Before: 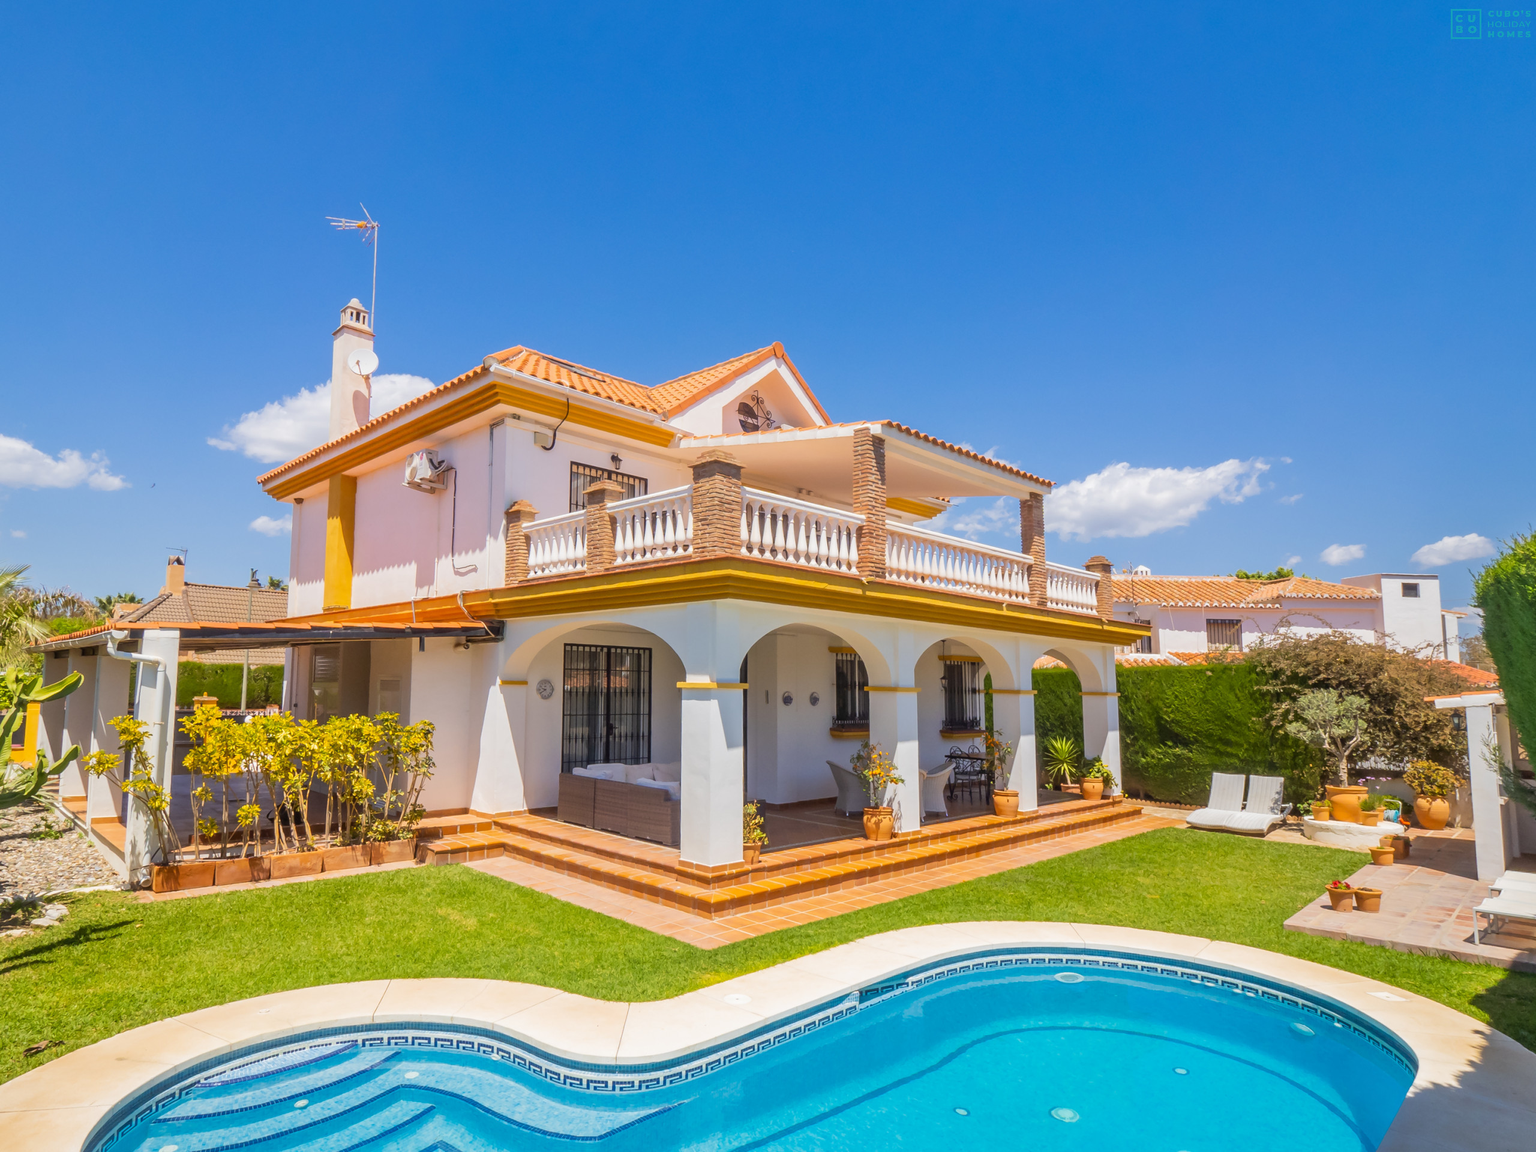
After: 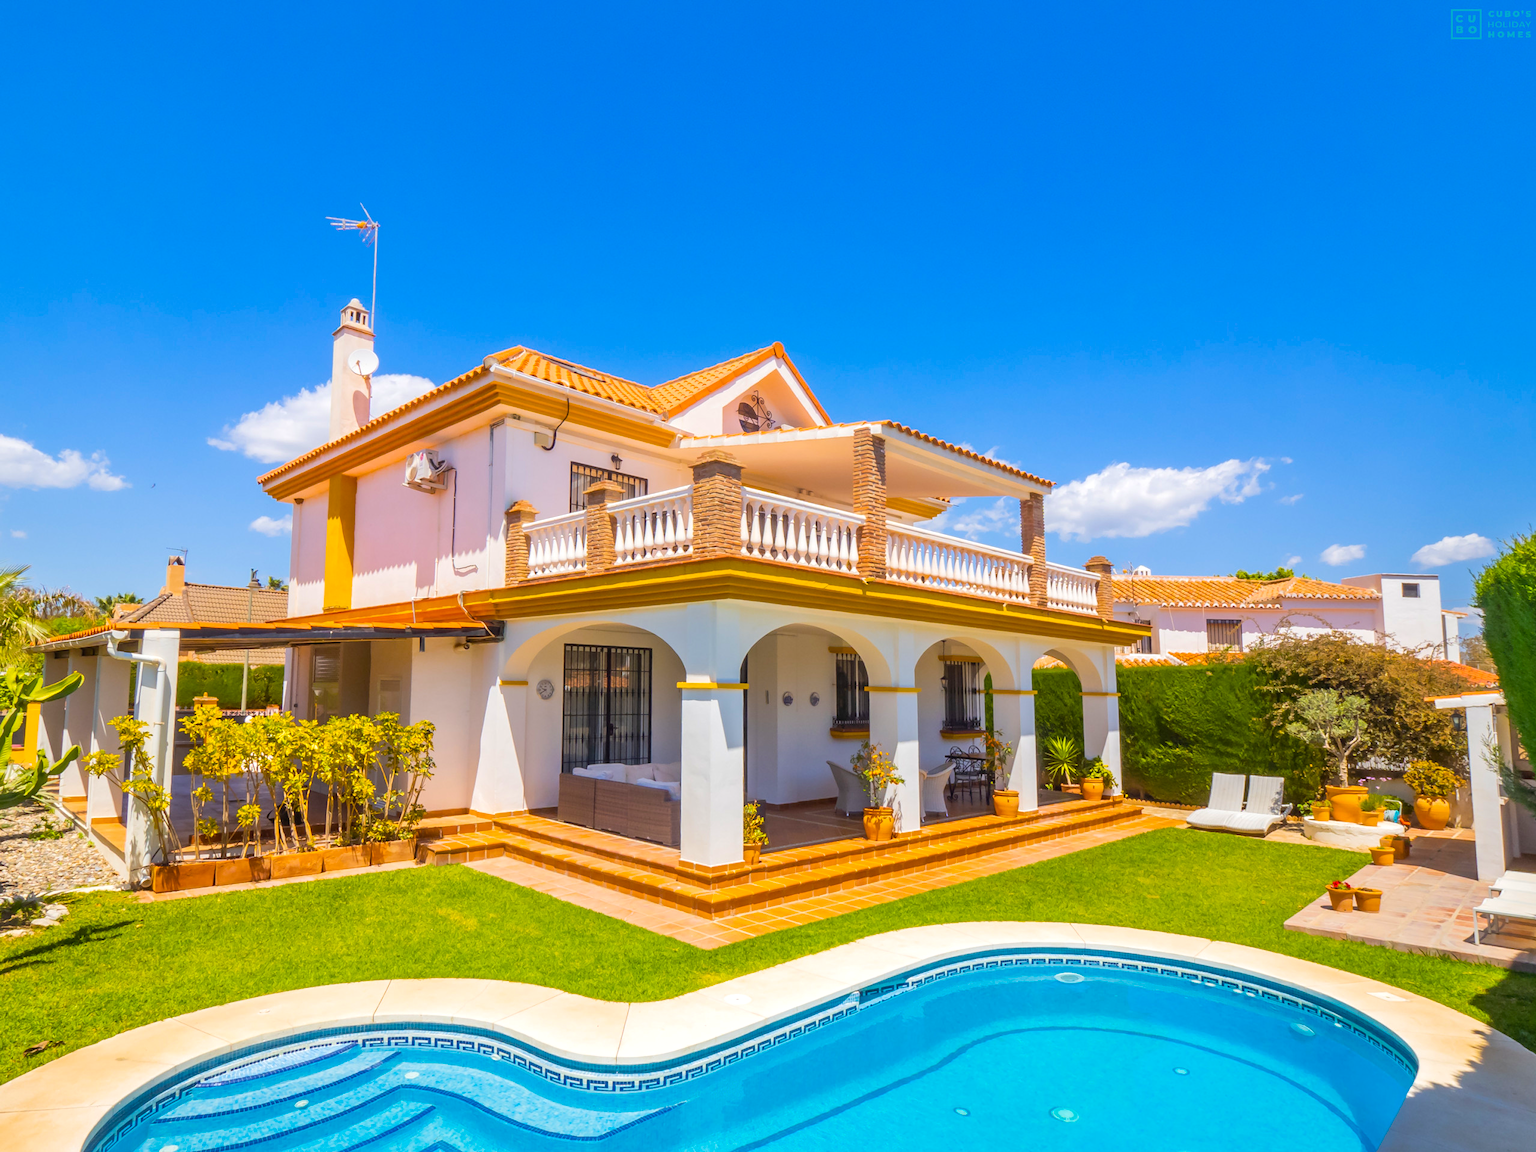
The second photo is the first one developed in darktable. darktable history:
color balance rgb: perceptual saturation grading › global saturation 25%, global vibrance 20%
levels: levels [0, 0.476, 0.951]
